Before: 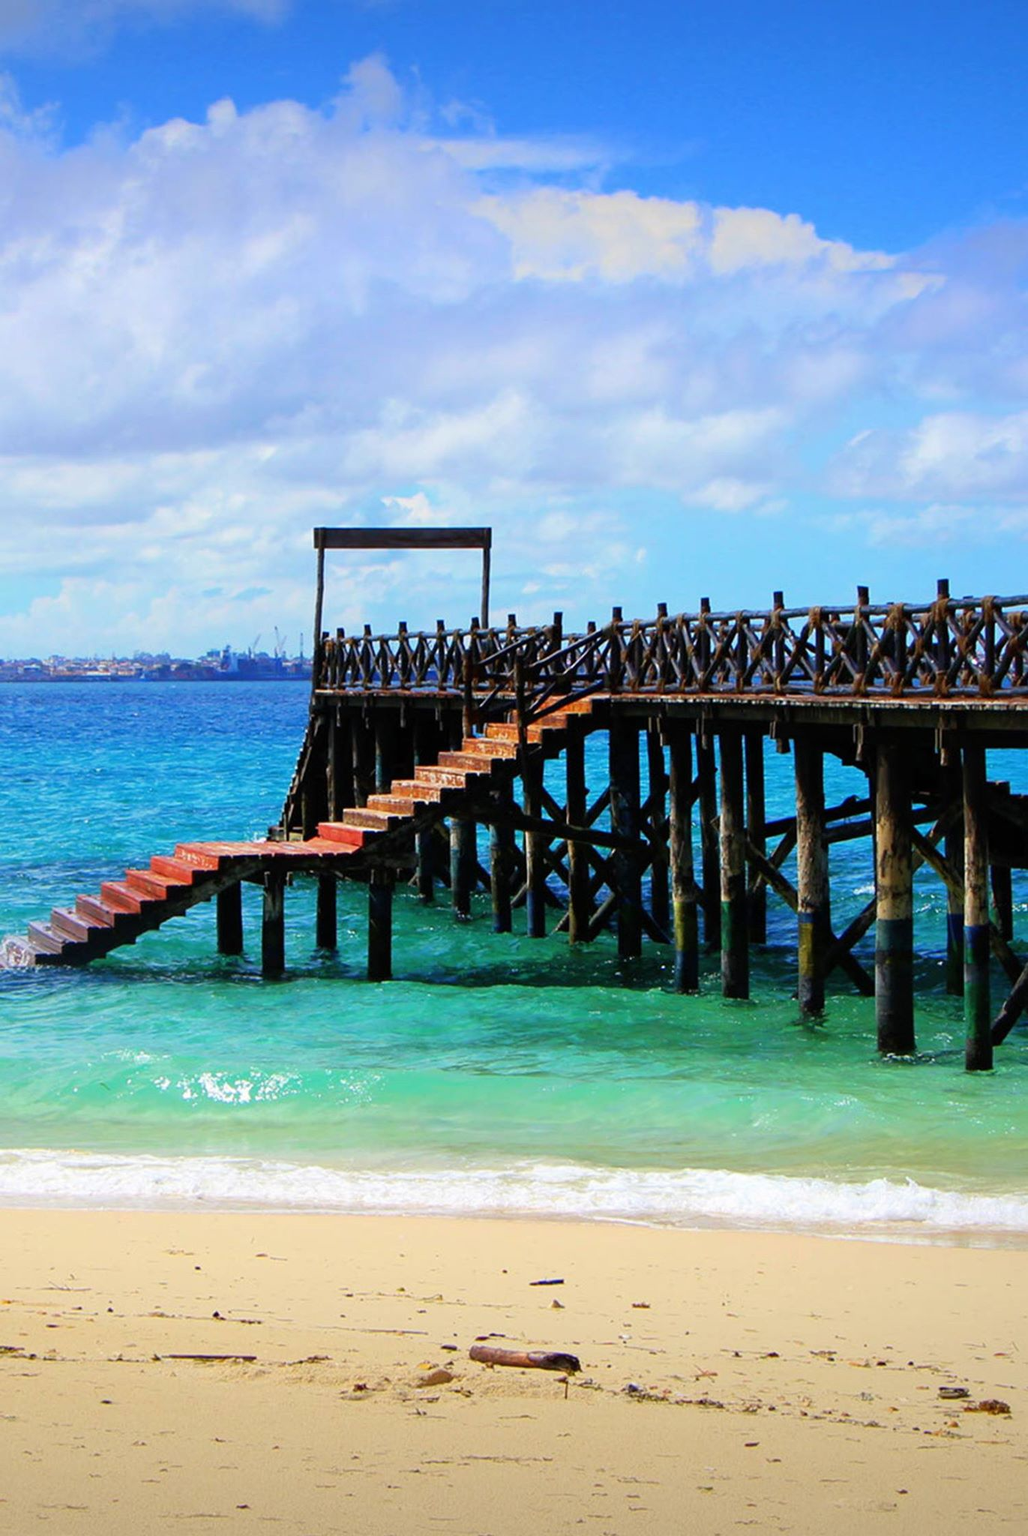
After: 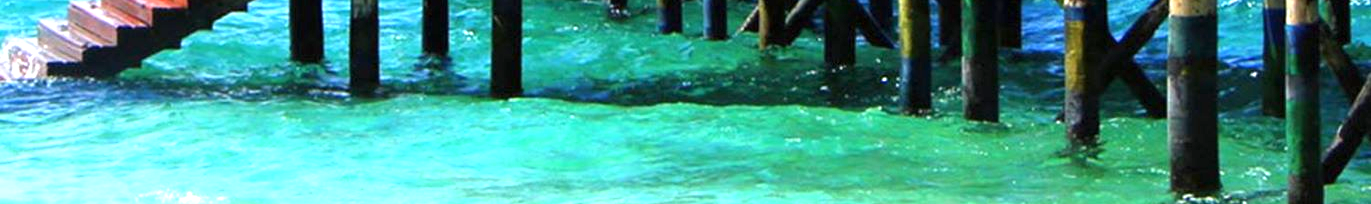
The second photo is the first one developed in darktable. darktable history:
crop and rotate: top 59.084%, bottom 30.916%
exposure: exposure 1.061 EV, compensate highlight preservation false
